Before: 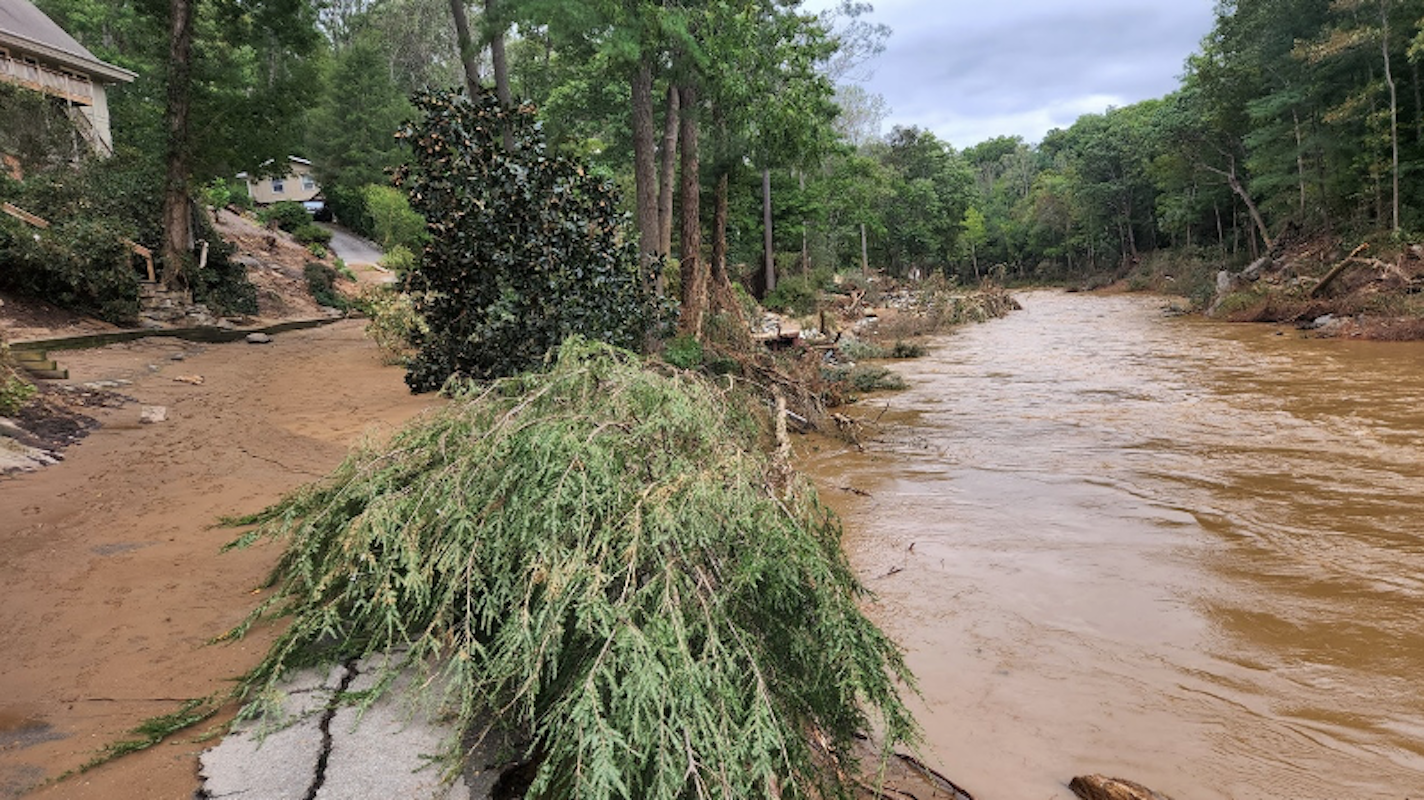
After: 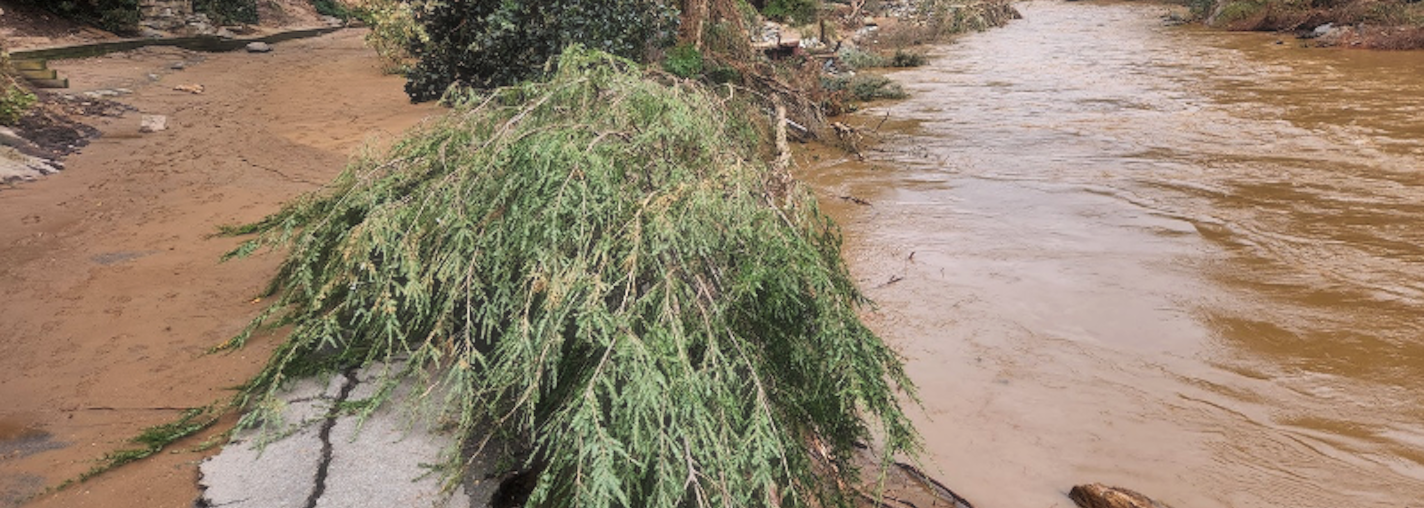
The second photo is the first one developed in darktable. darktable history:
crop and rotate: top 36.435%
haze removal: strength -0.1, adaptive false
color balance: input saturation 99%
